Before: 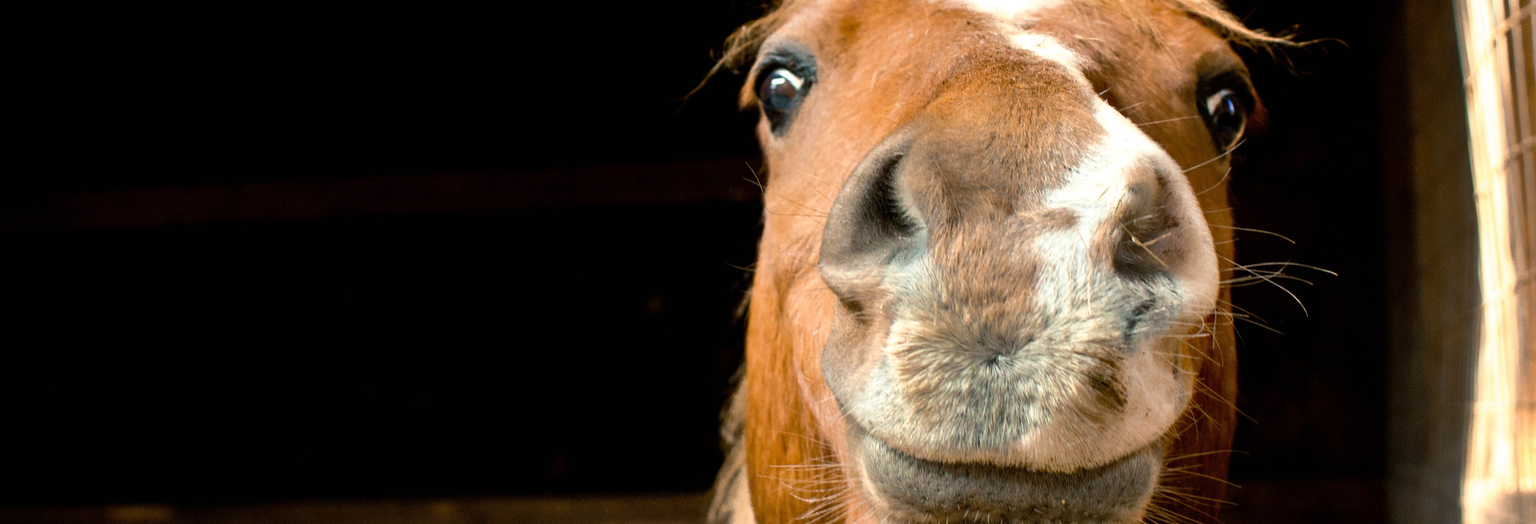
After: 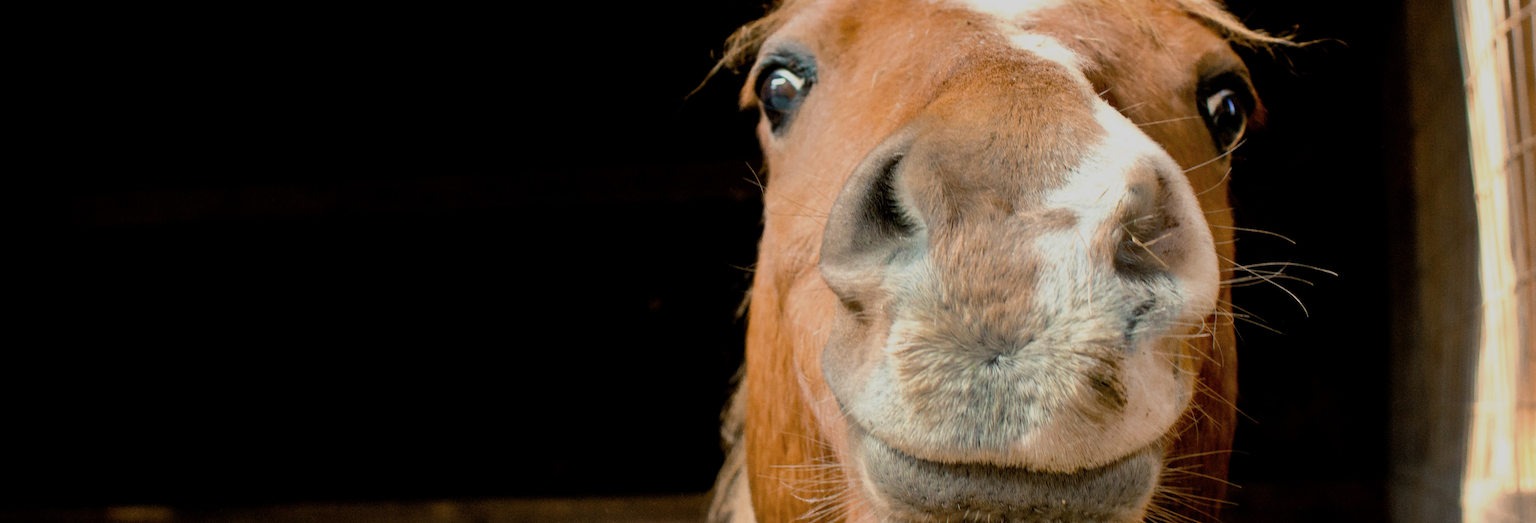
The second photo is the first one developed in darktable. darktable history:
filmic rgb: middle gray luminance 18.39%, black relative exposure -10.48 EV, white relative exposure 3.42 EV, target black luminance 0%, hardness 6.05, latitude 98.89%, contrast 0.836, shadows ↔ highlights balance 0.397%
